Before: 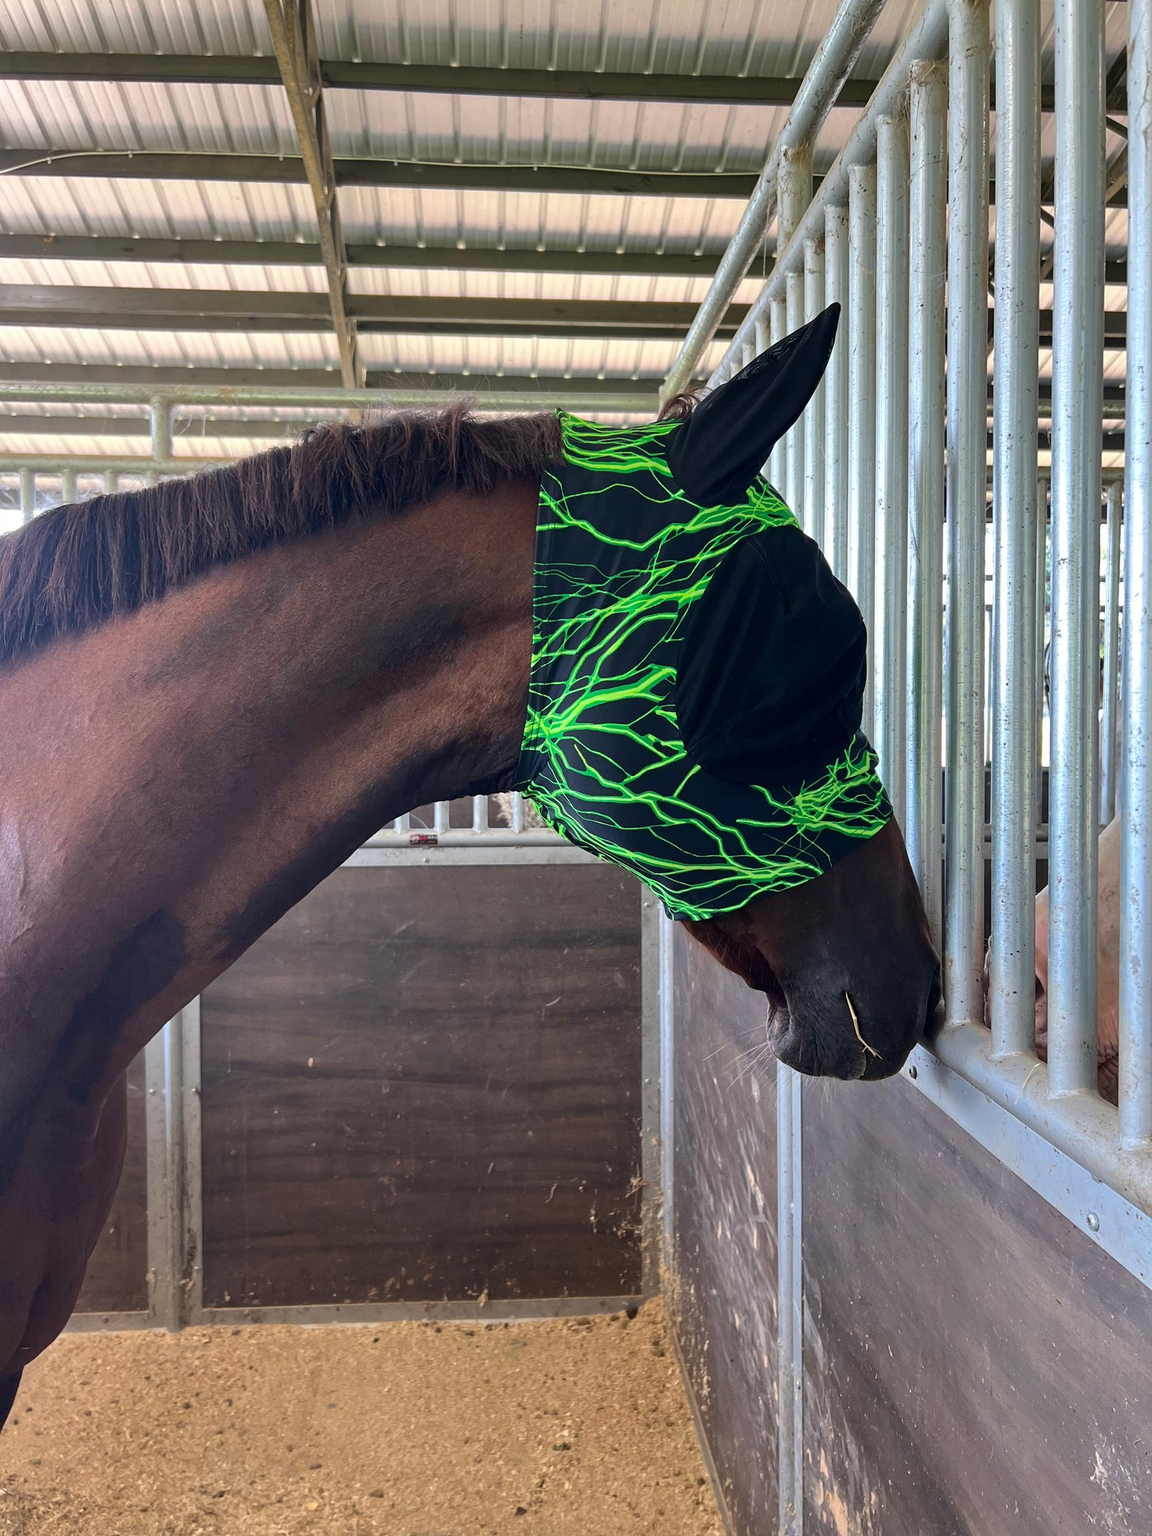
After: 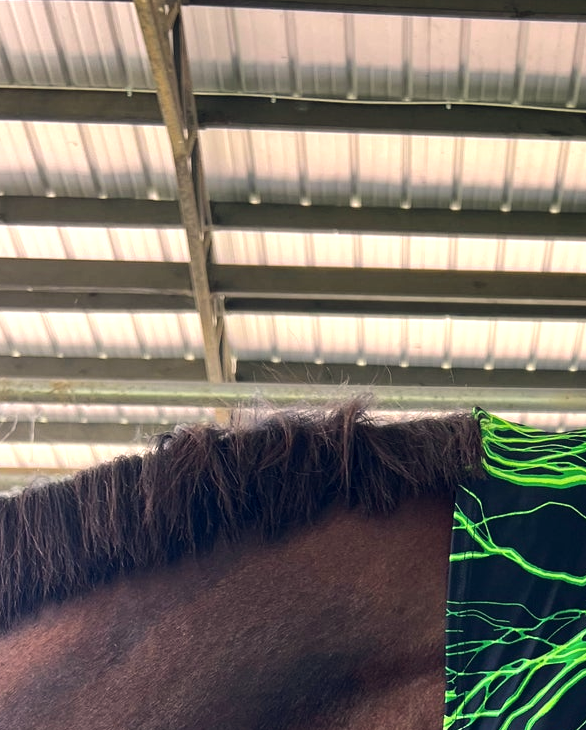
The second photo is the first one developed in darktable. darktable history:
color balance rgb: shadows lift › hue 87.51°, highlights gain › chroma 1.62%, highlights gain › hue 55.1°, global offset › chroma 0.06%, global offset › hue 253.66°, linear chroma grading › global chroma 0.5%
crop: left 15.452%, top 5.459%, right 43.956%, bottom 56.62%
tone equalizer: -8 EV -0.417 EV, -7 EV -0.389 EV, -6 EV -0.333 EV, -5 EV -0.222 EV, -3 EV 0.222 EV, -2 EV 0.333 EV, -1 EV 0.389 EV, +0 EV 0.417 EV, edges refinement/feathering 500, mask exposure compensation -1.57 EV, preserve details no
